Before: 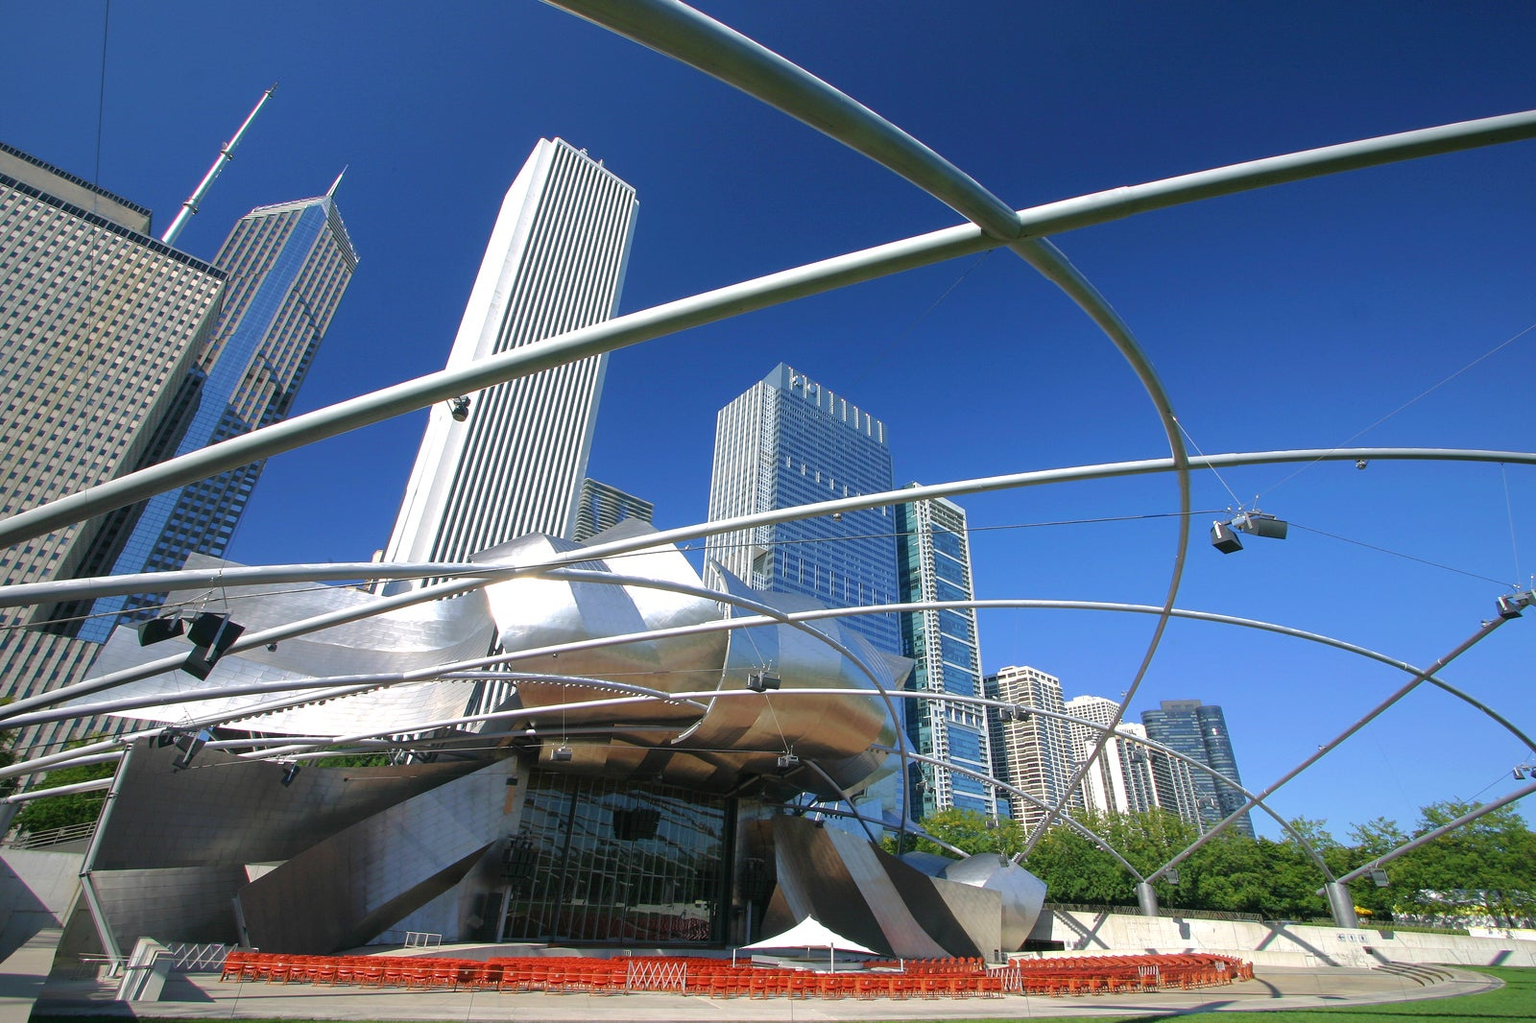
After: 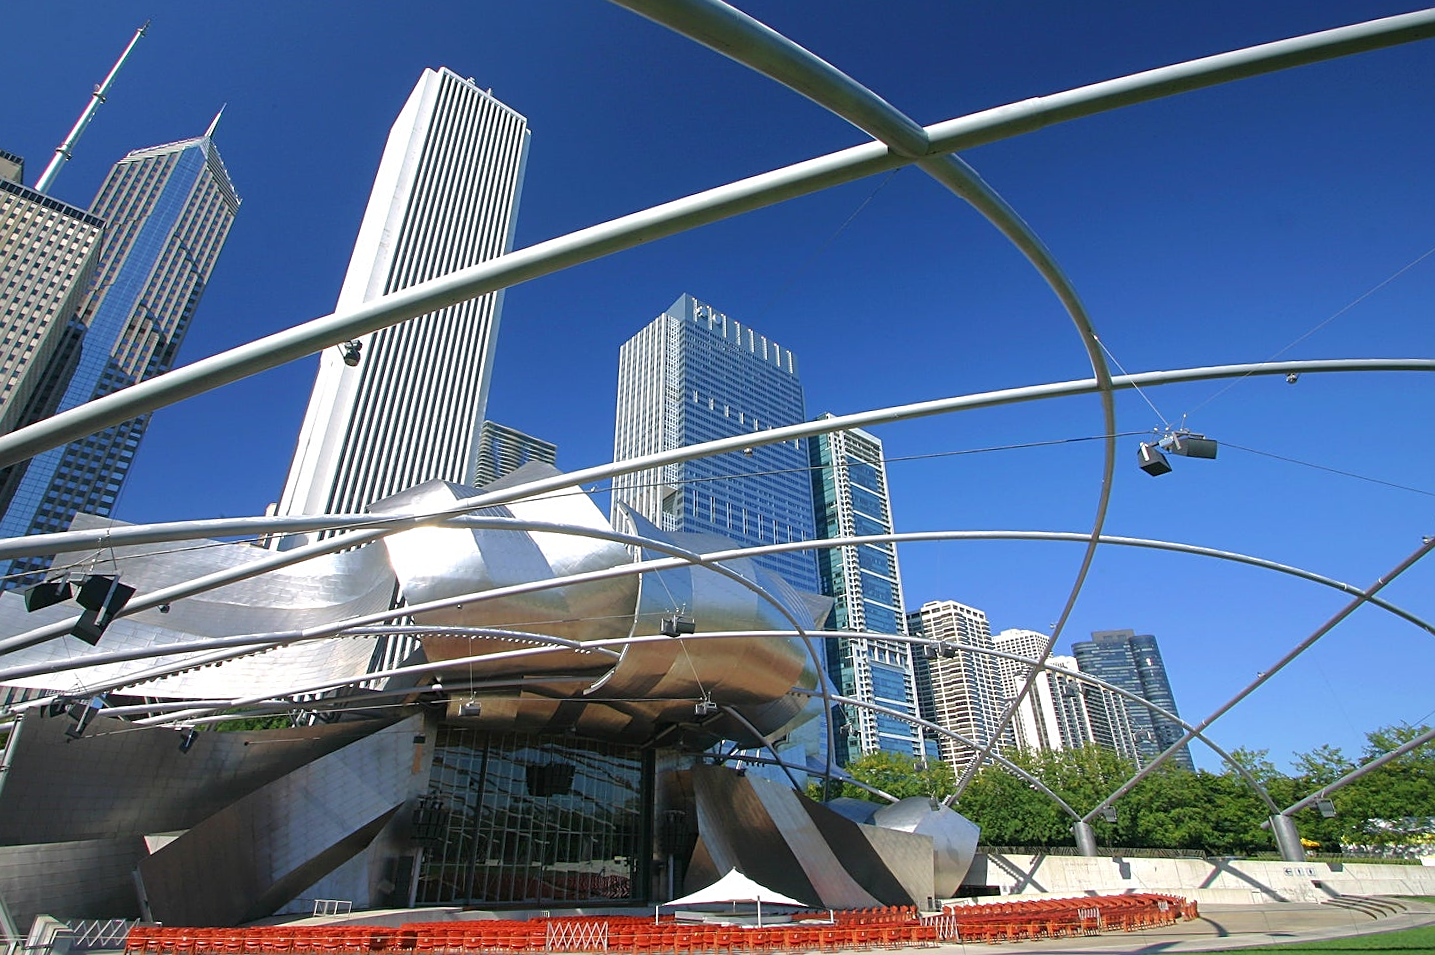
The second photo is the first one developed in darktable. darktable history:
crop and rotate: angle 2°, left 5.611%, top 5.716%
sharpen: on, module defaults
